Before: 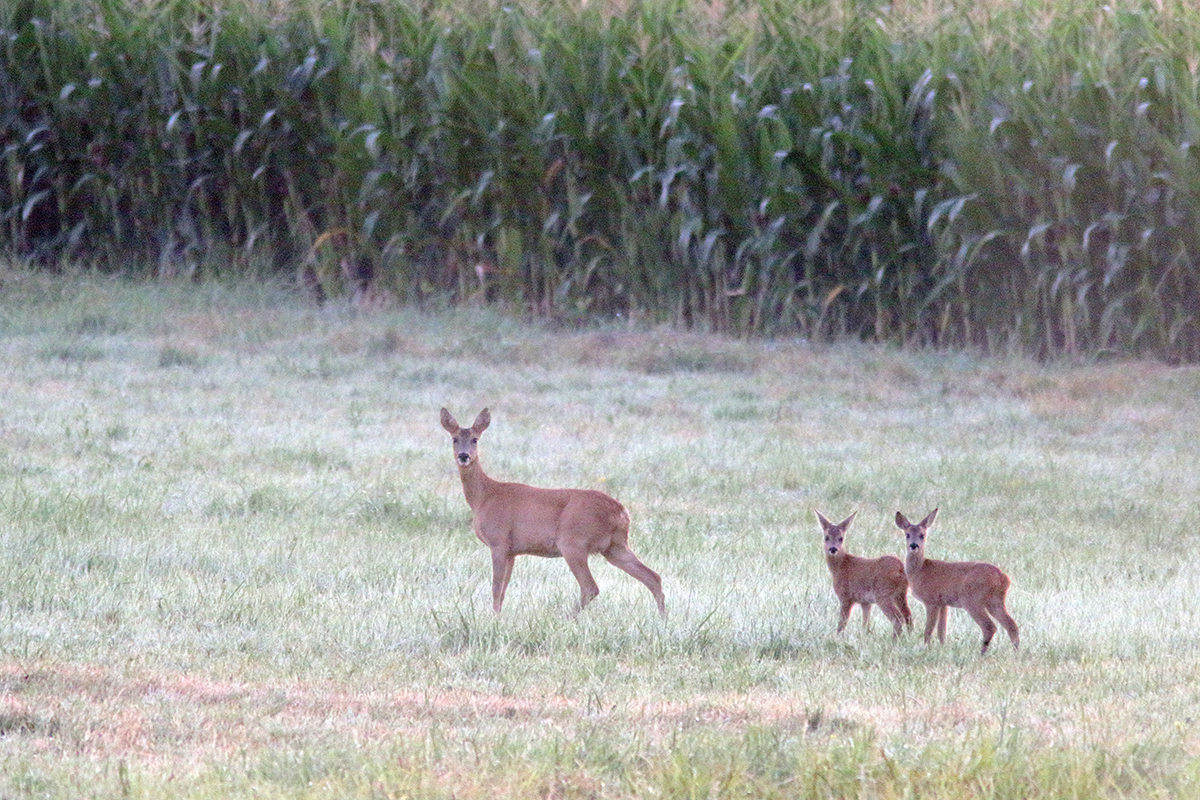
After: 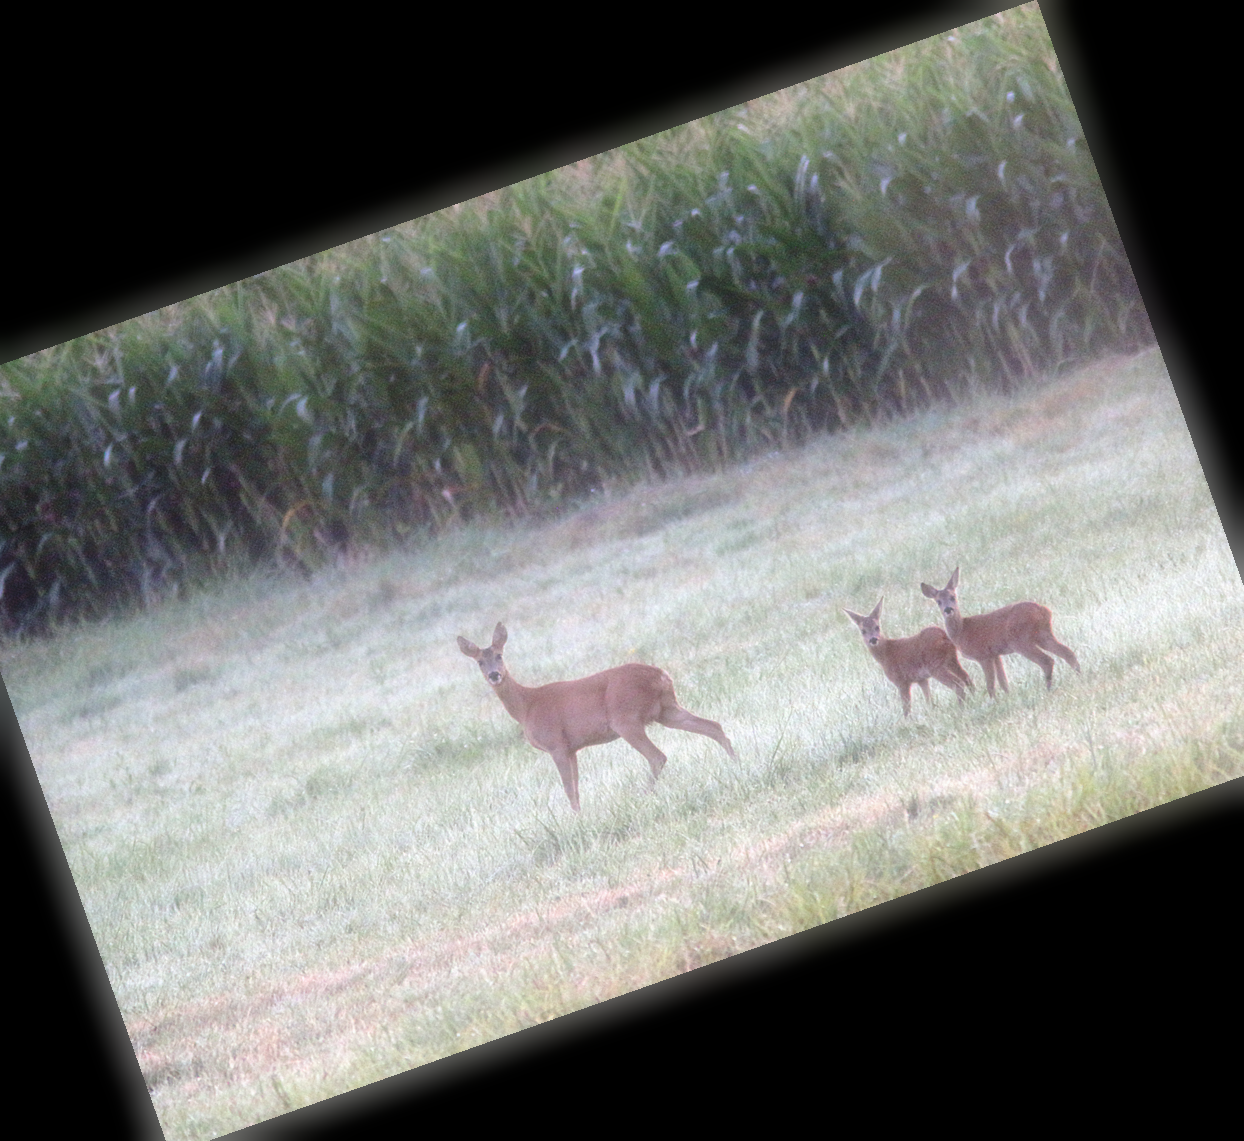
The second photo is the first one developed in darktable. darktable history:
crop and rotate: angle 19.43°, left 6.812%, right 4.125%, bottom 1.087%
soften: size 60.24%, saturation 65.46%, brightness 0.506 EV, mix 25.7%
